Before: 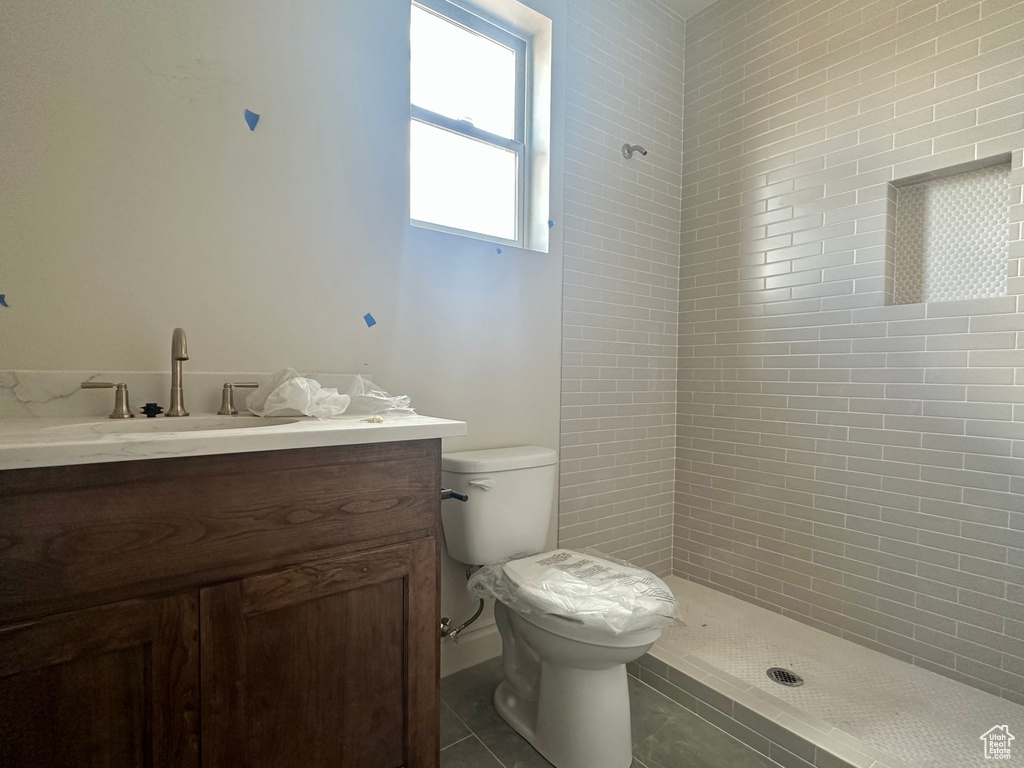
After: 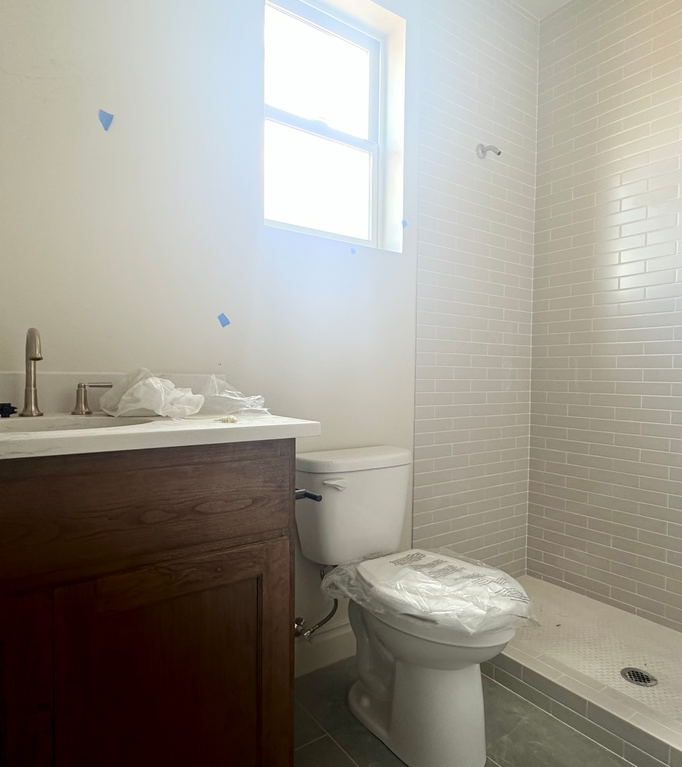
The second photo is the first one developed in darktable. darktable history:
crop and rotate: left 14.346%, right 18.968%
shadows and highlights: shadows -89.73, highlights 90.2, soften with gaussian
